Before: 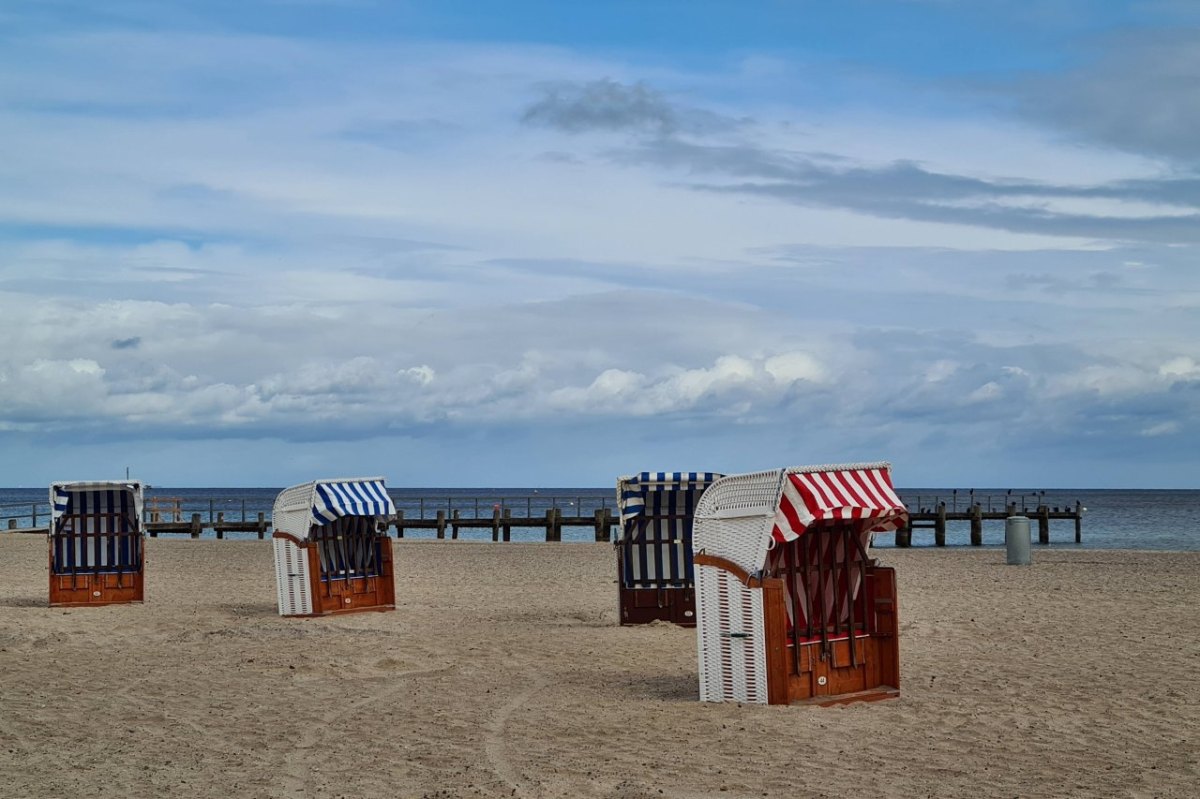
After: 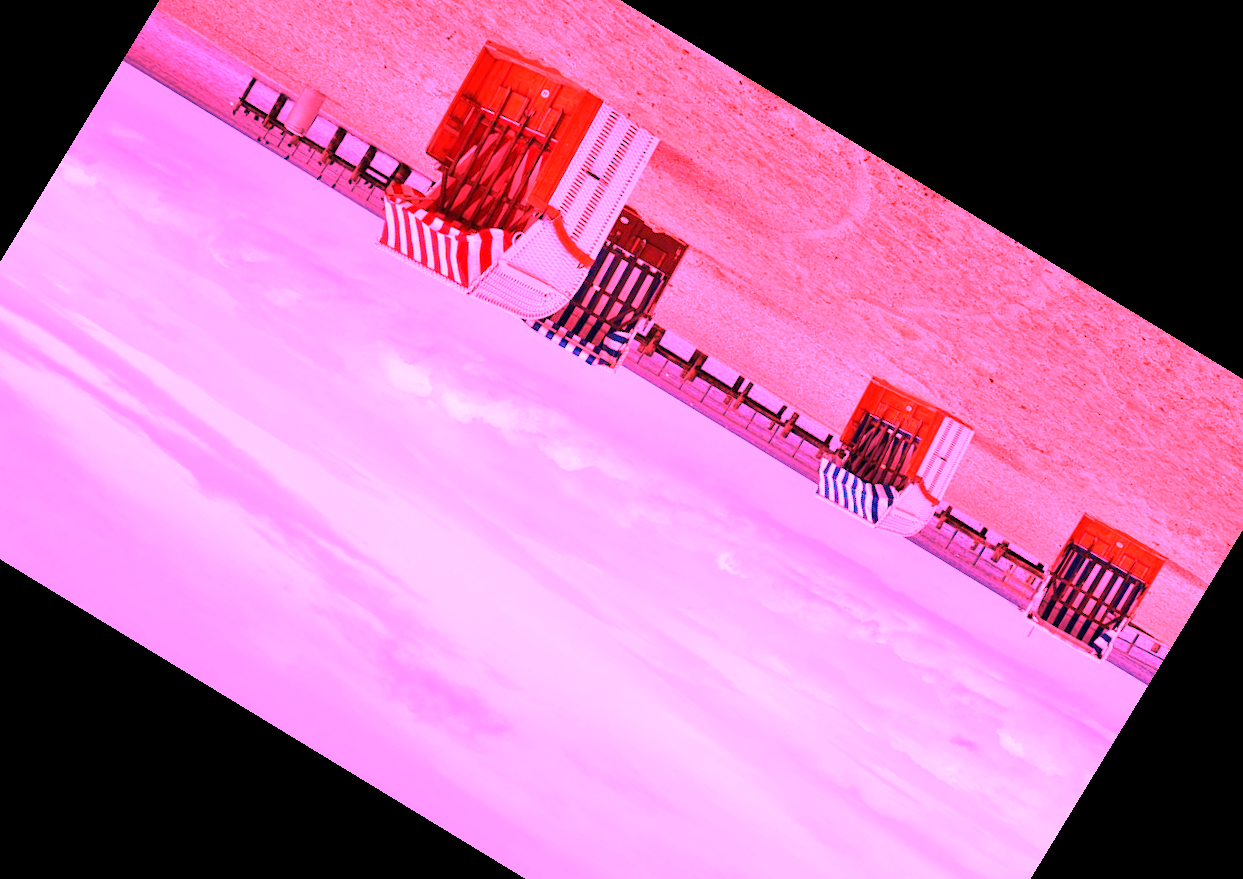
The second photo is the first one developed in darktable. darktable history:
white balance: red 4.26, blue 1.802
crop and rotate: angle 148.68°, left 9.111%, top 15.603%, right 4.588%, bottom 17.041%
exposure: exposure 0.128 EV, compensate highlight preservation false
